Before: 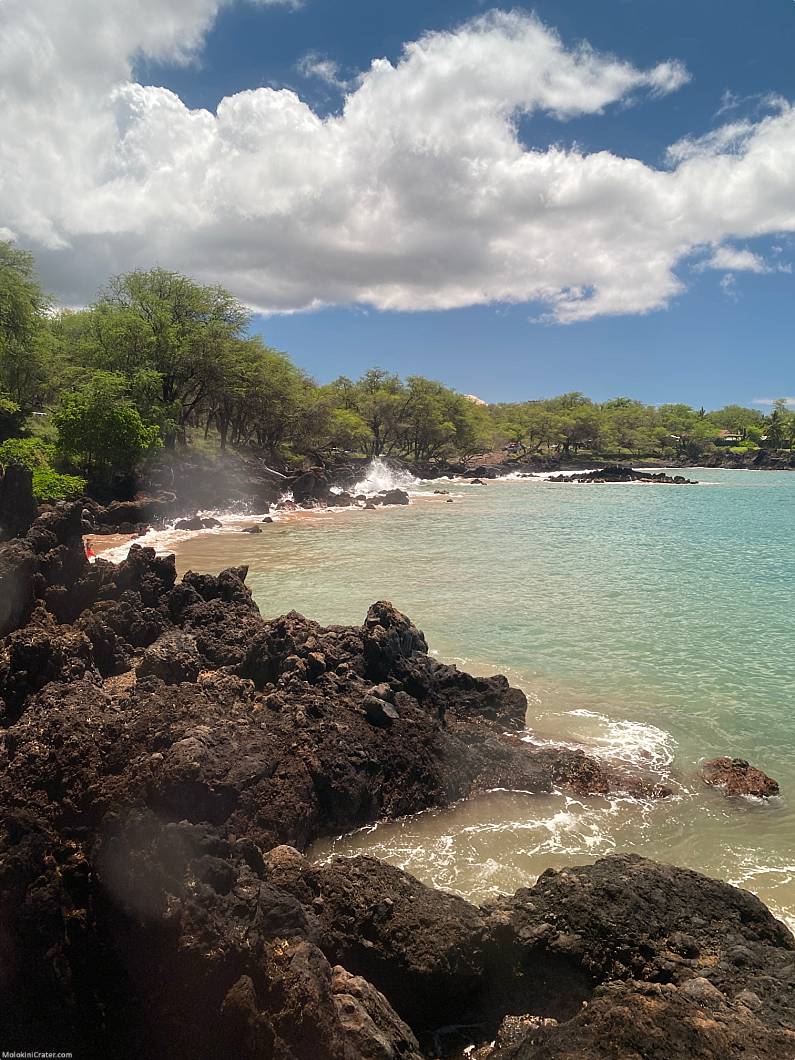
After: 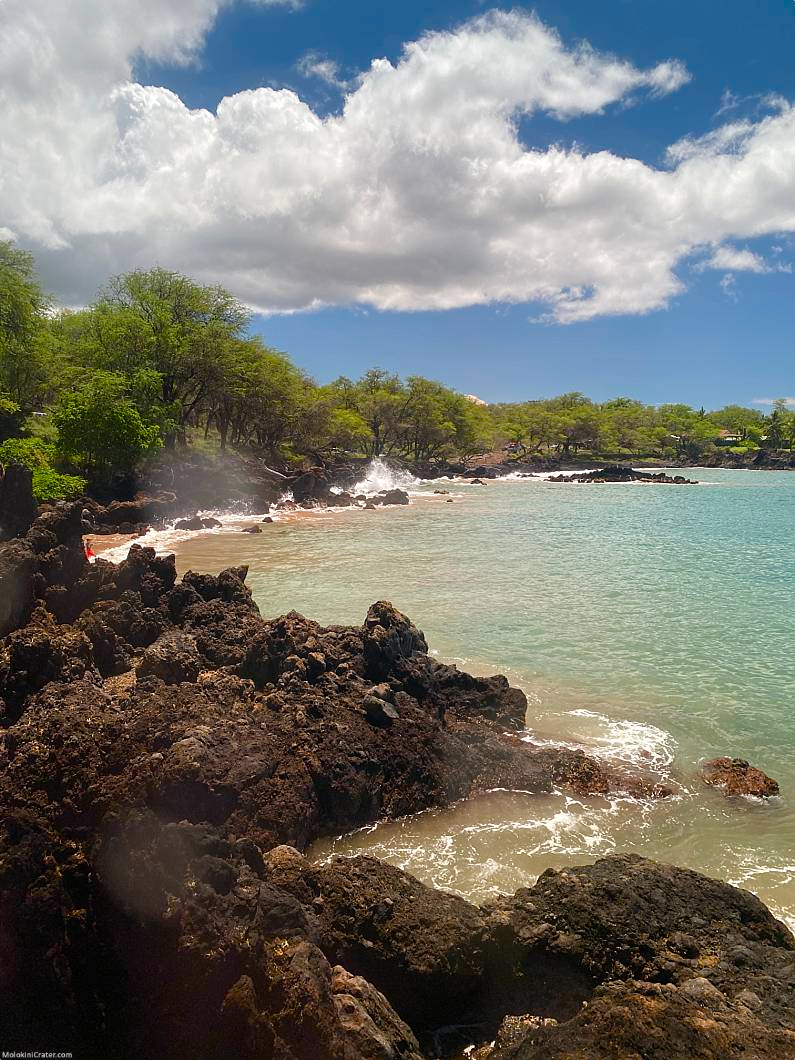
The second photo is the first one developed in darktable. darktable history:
color balance rgb: perceptual saturation grading › global saturation 20%, perceptual saturation grading › highlights -25%, perceptual saturation grading › shadows 50%
tone equalizer: on, module defaults
white balance: emerald 1
